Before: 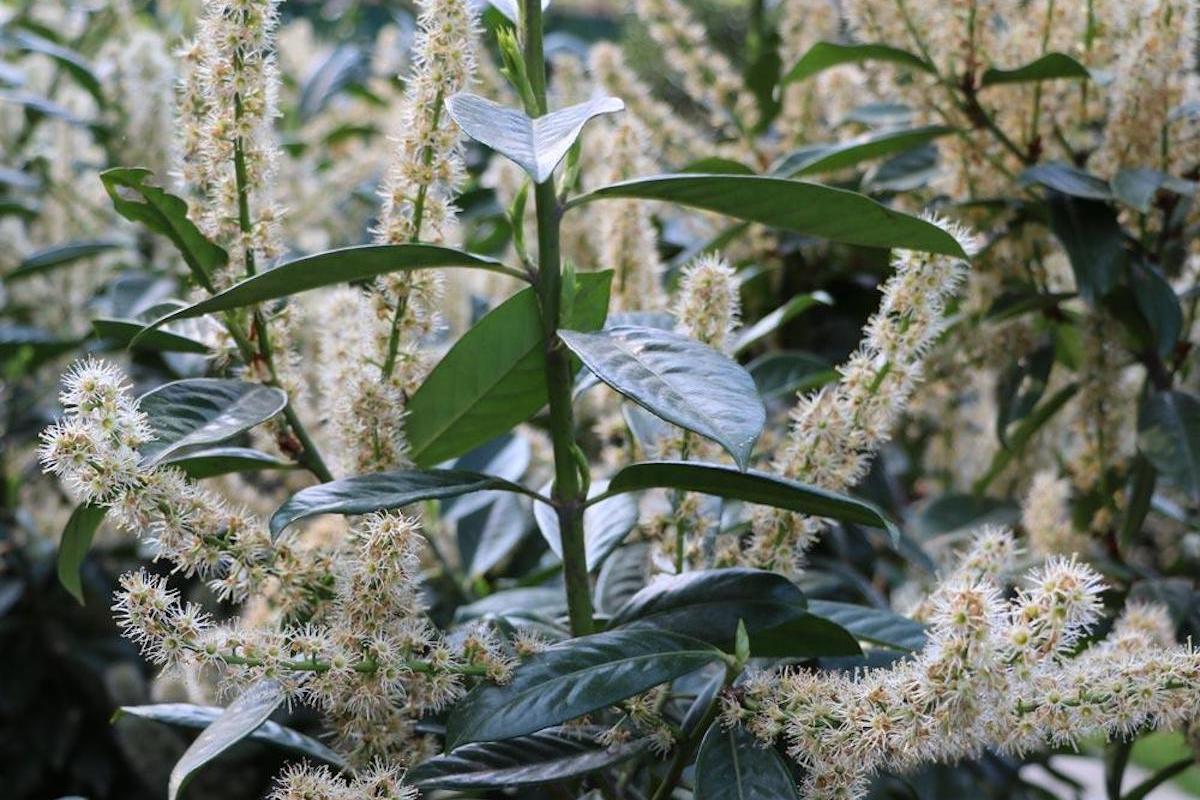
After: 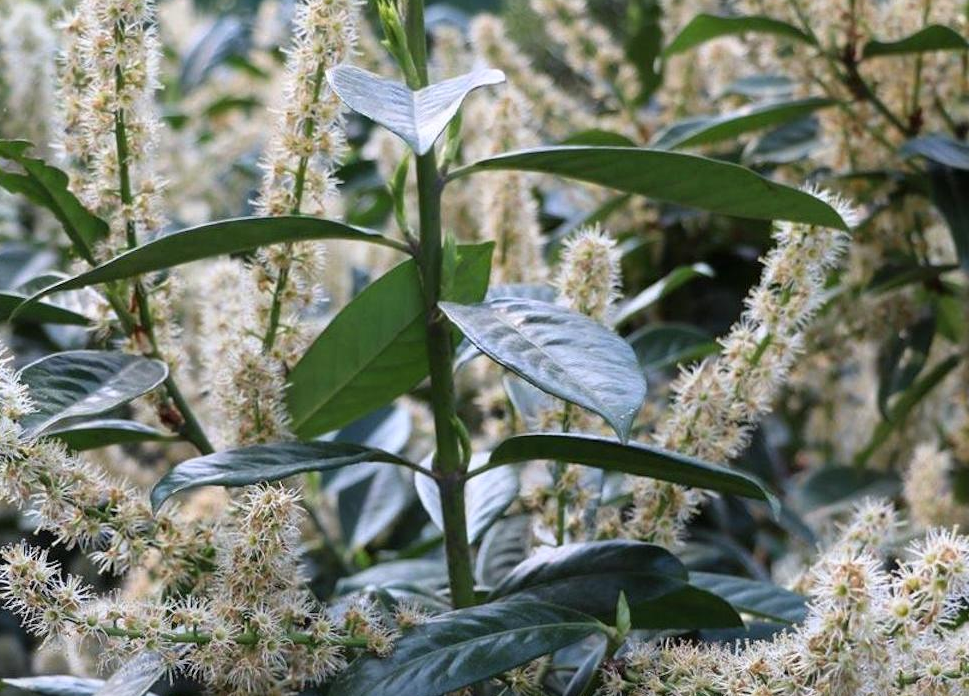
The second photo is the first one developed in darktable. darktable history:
crop: left 9.932%, top 3.574%, right 9.309%, bottom 9.312%
shadows and highlights: shadows 1.82, highlights 39.78
